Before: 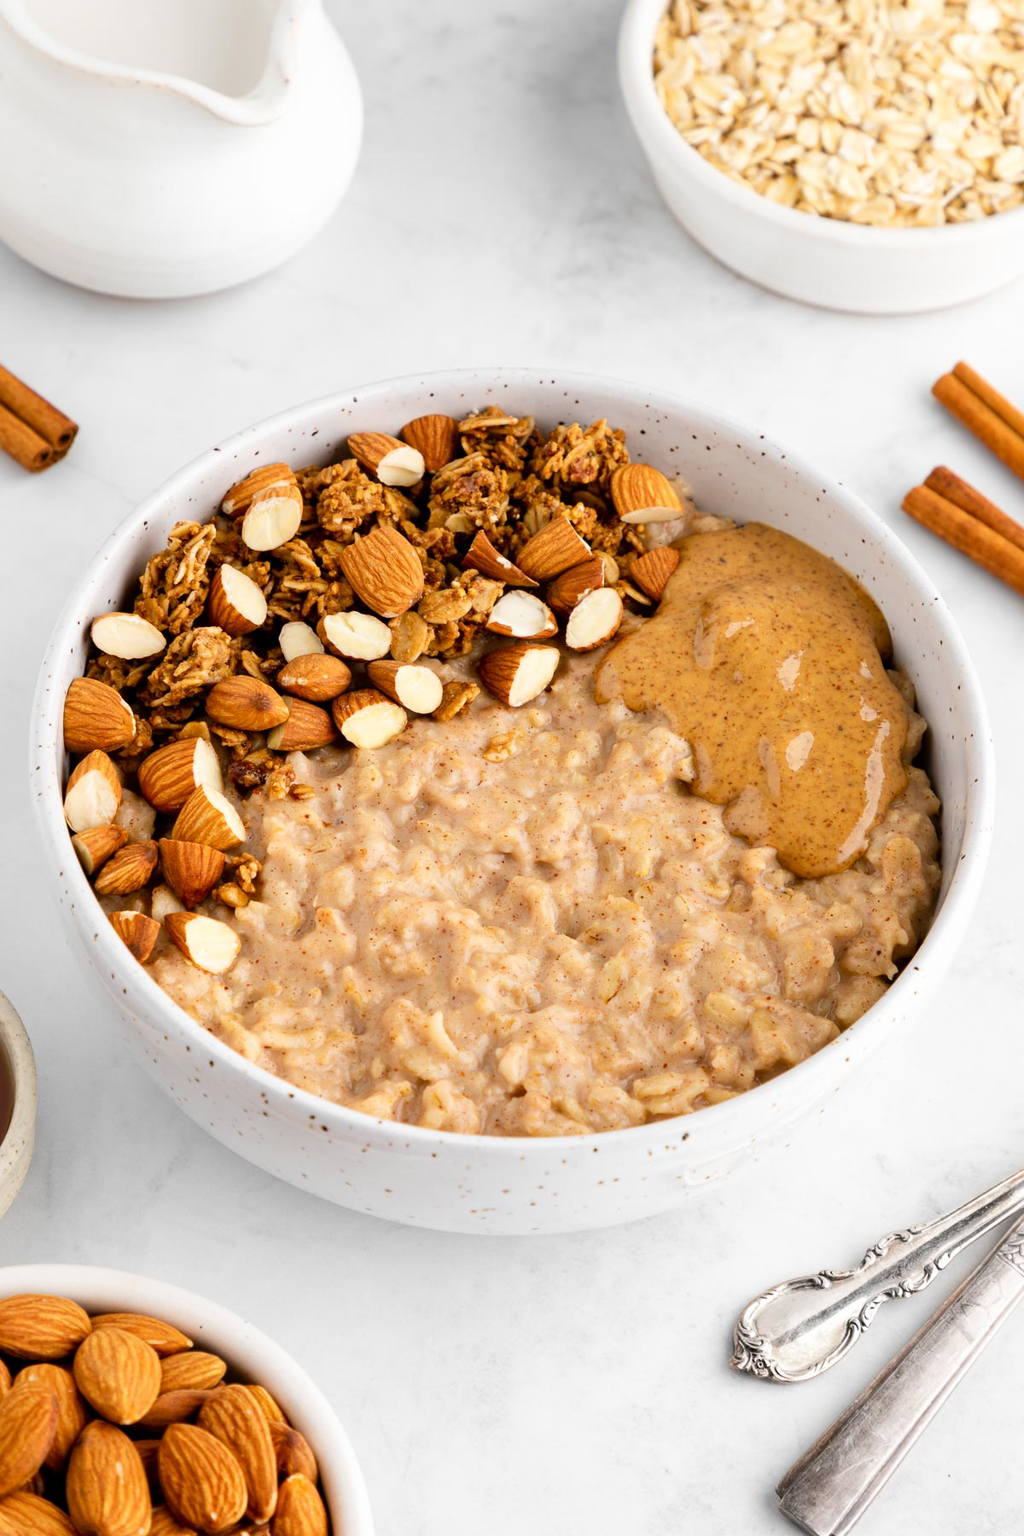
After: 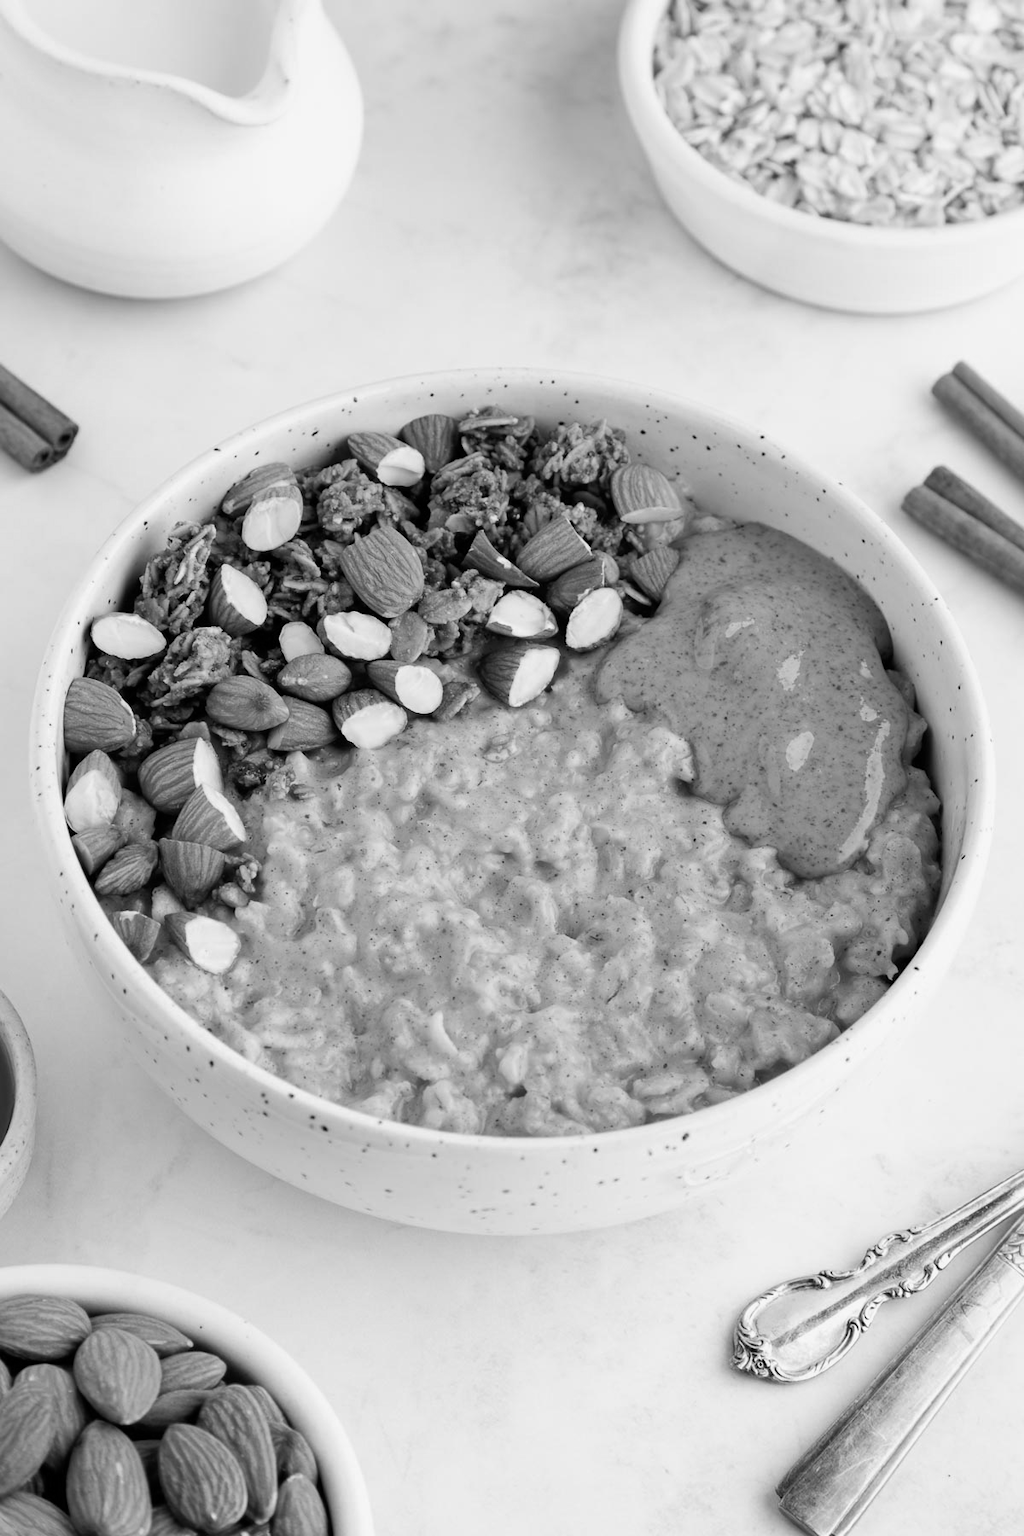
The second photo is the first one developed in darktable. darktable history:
color calibration: output gray [0.21, 0.42, 0.37, 0], gray › normalize channels true, illuminant same as pipeline (D50), adaptation XYZ, x 0.345, y 0.358, temperature 5008.68 K, gamut compression 0.018
color balance rgb: perceptual saturation grading › global saturation 25.833%, global vibrance 34.313%
